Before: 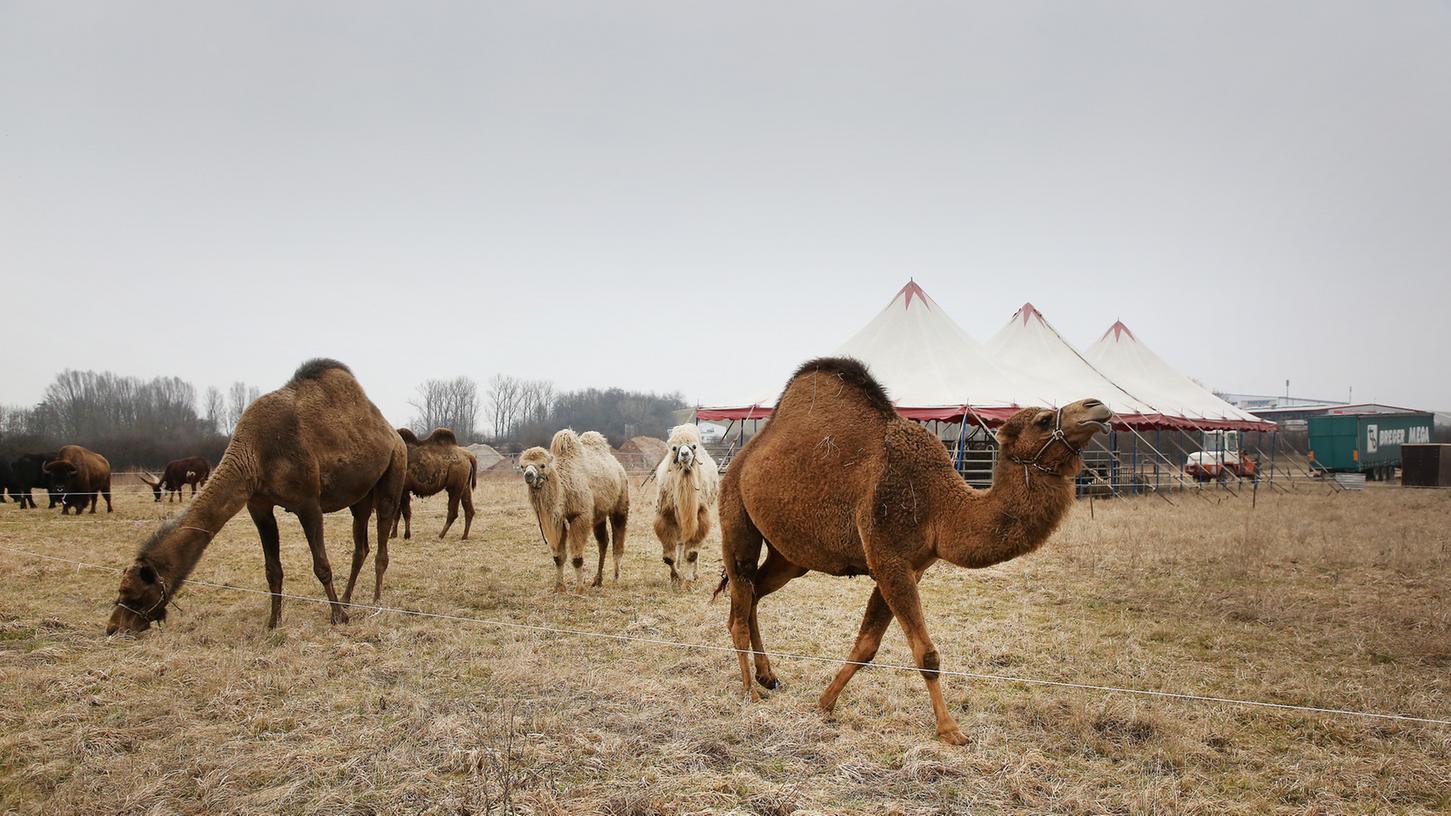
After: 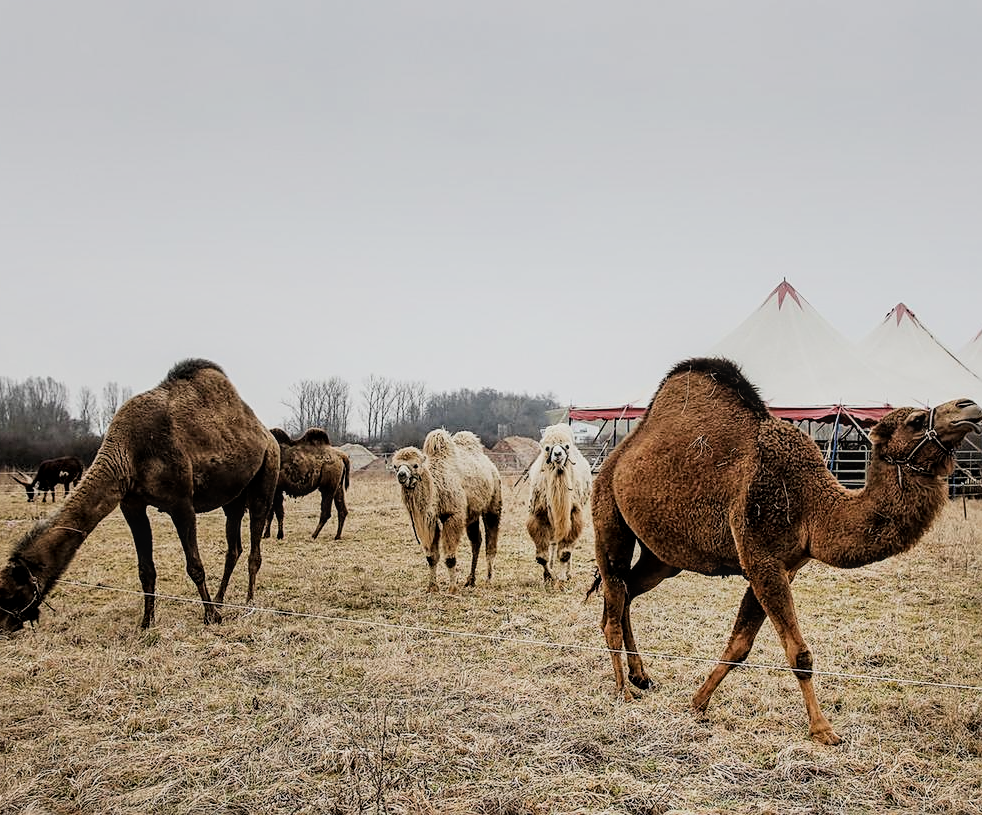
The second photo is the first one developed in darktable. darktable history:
sharpen: on, module defaults
crop and rotate: left 8.785%, right 23.519%
filmic rgb: black relative exposure -7.5 EV, white relative exposure 4.99 EV, threshold 3.03 EV, hardness 3.33, contrast 1.299, enable highlight reconstruction true
local contrast: on, module defaults
